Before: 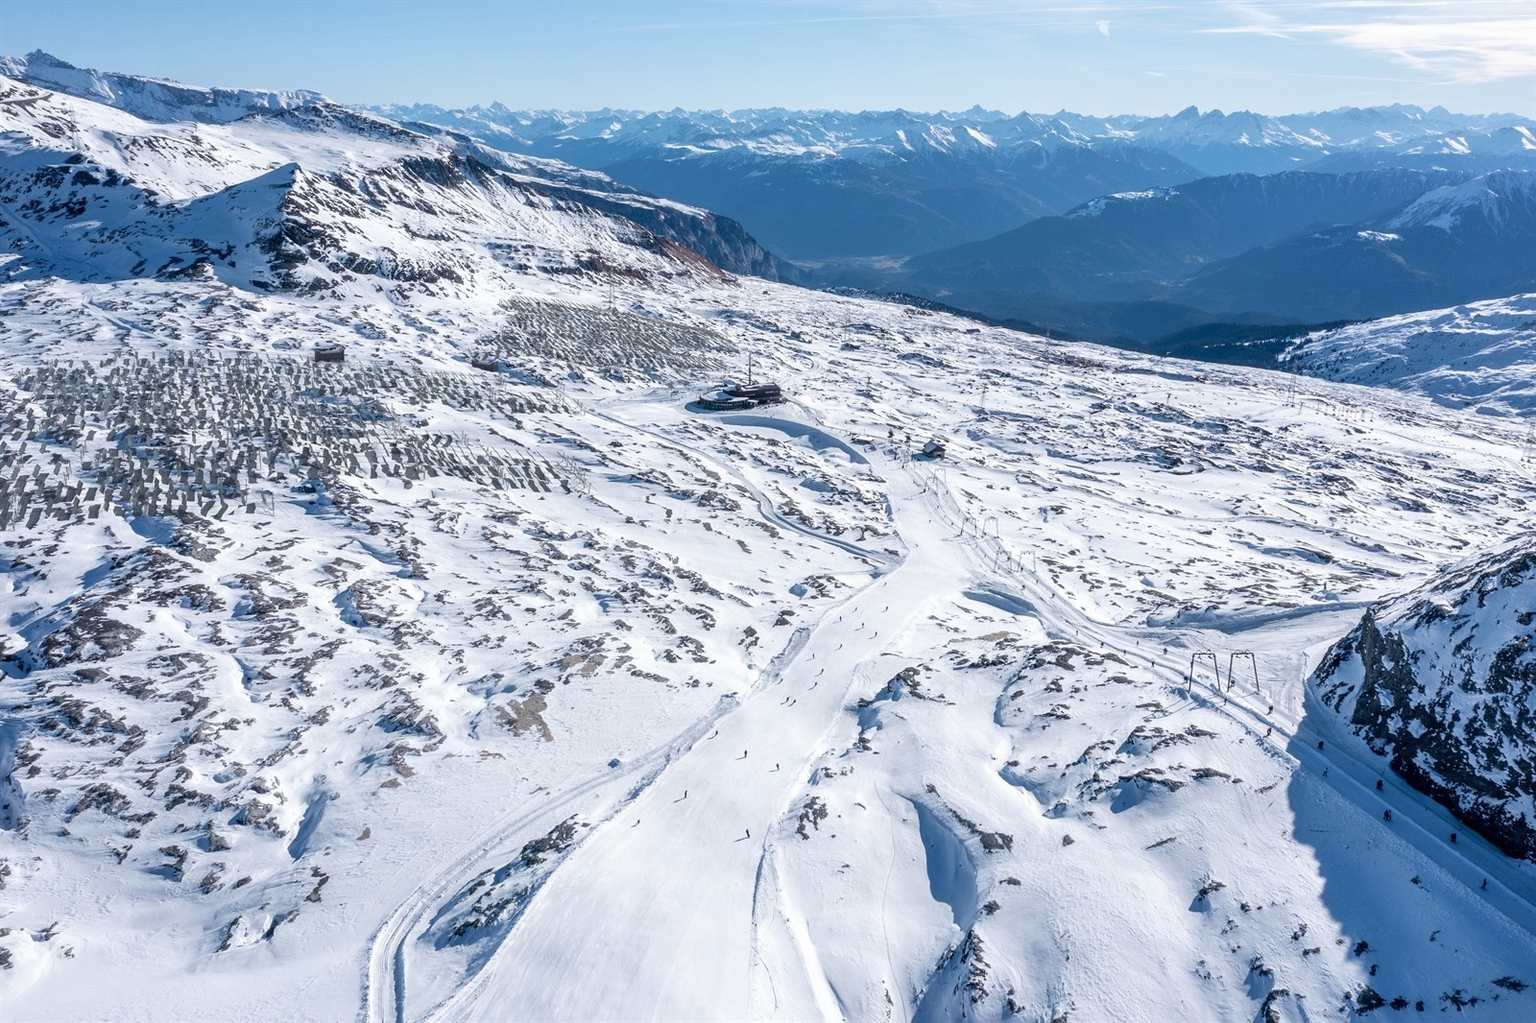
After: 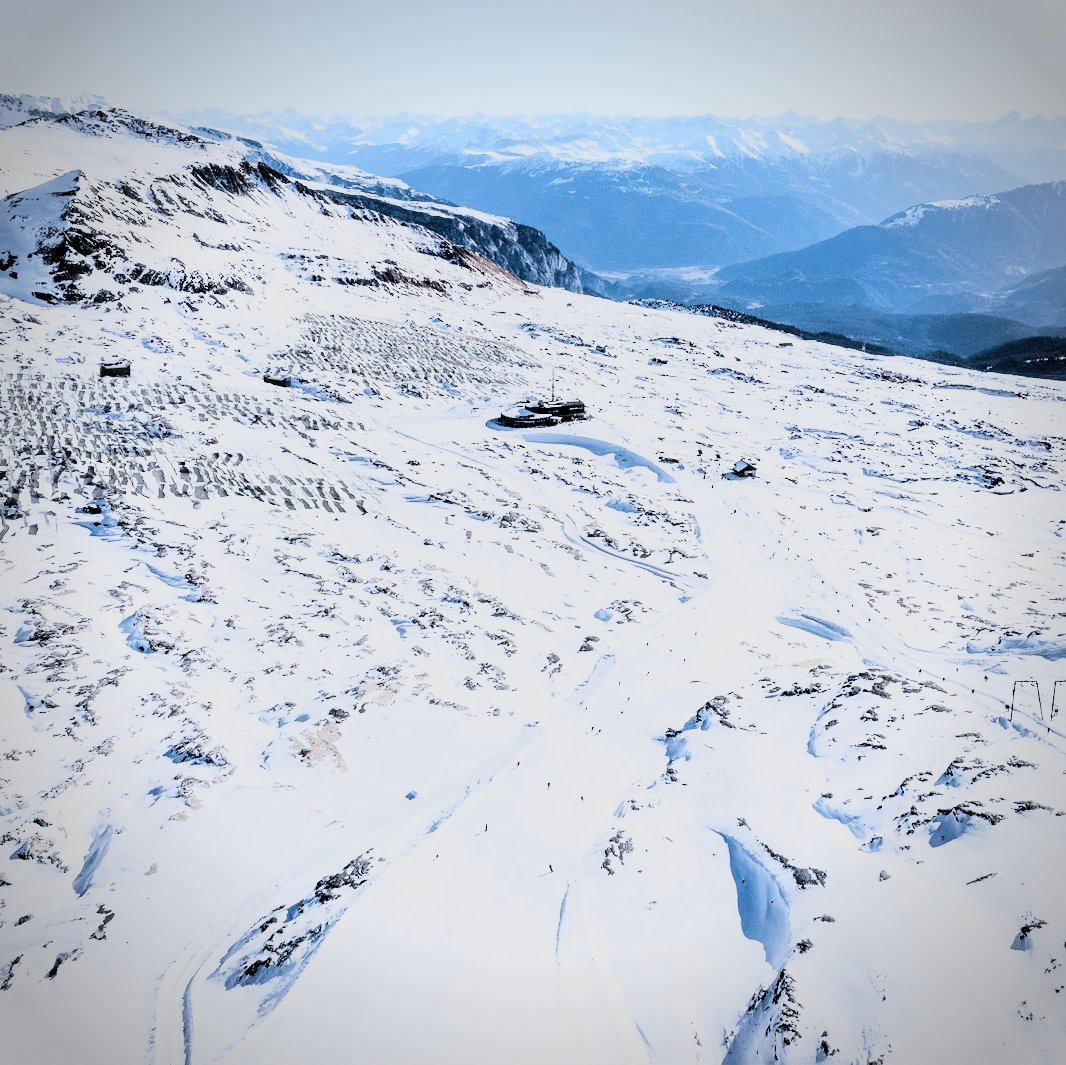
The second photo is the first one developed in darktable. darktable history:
crop and rotate: left 14.292%, right 19.041%
filmic rgb: black relative exposure -5 EV, hardness 2.88, contrast 1.4, highlights saturation mix -20%
rgb curve: curves: ch0 [(0, 0) (0.21, 0.15) (0.24, 0.21) (0.5, 0.75) (0.75, 0.96) (0.89, 0.99) (1, 1)]; ch1 [(0, 0.02) (0.21, 0.13) (0.25, 0.2) (0.5, 0.67) (0.75, 0.9) (0.89, 0.97) (1, 1)]; ch2 [(0, 0.02) (0.21, 0.13) (0.25, 0.2) (0.5, 0.67) (0.75, 0.9) (0.89, 0.97) (1, 1)], compensate middle gray true
vignetting: unbound false
